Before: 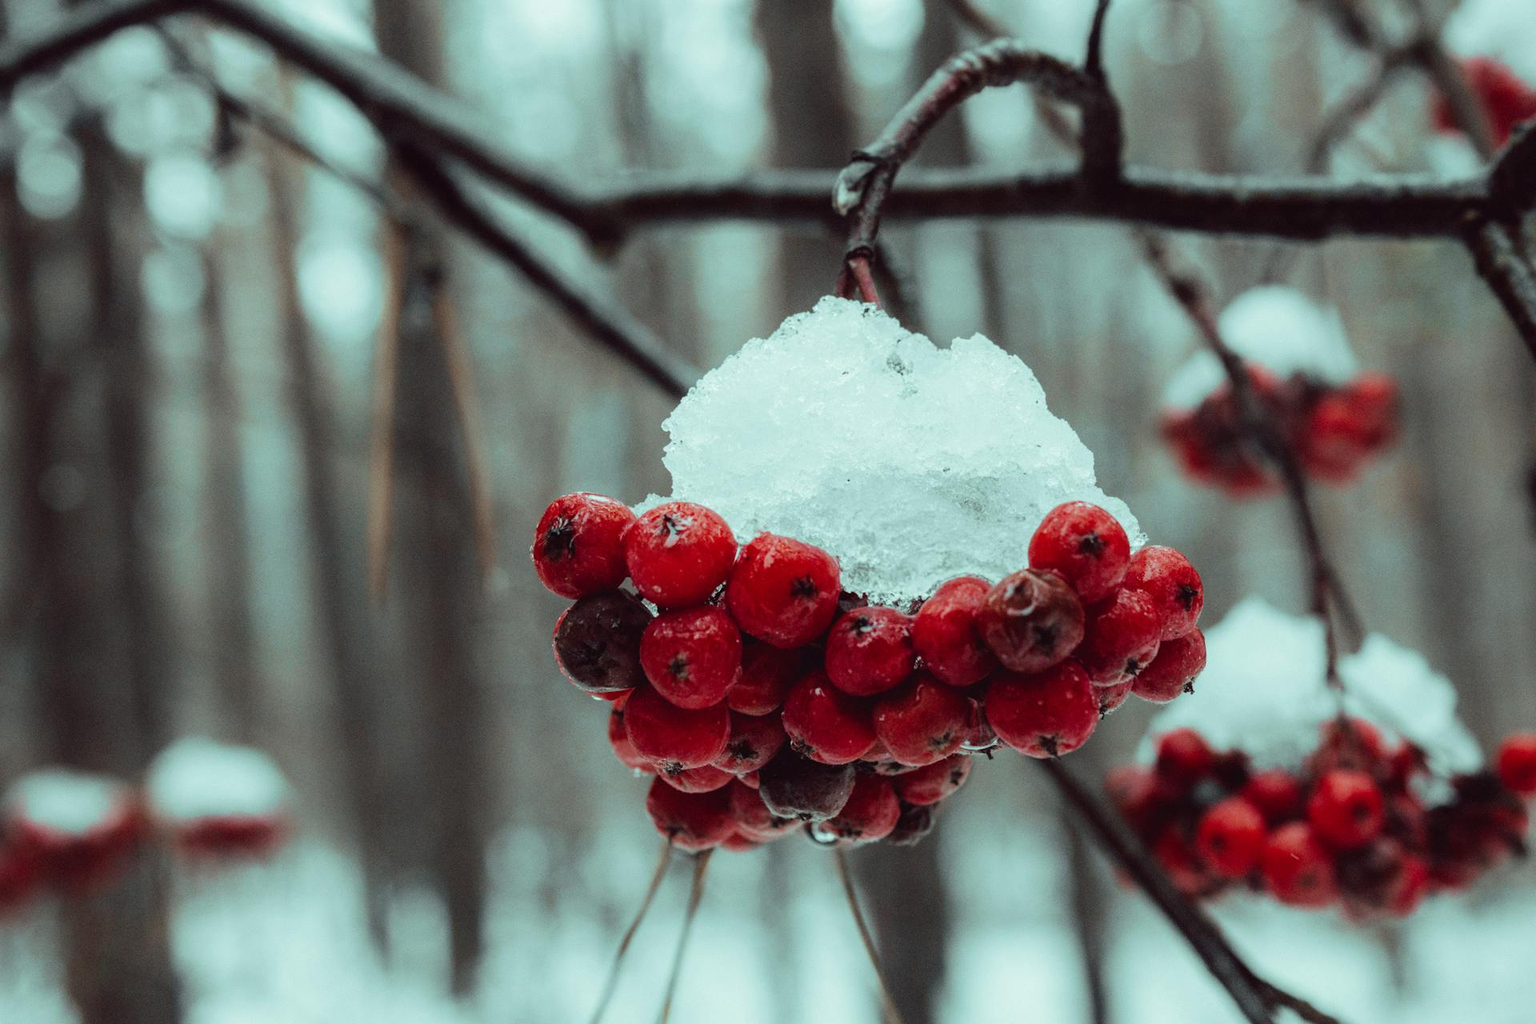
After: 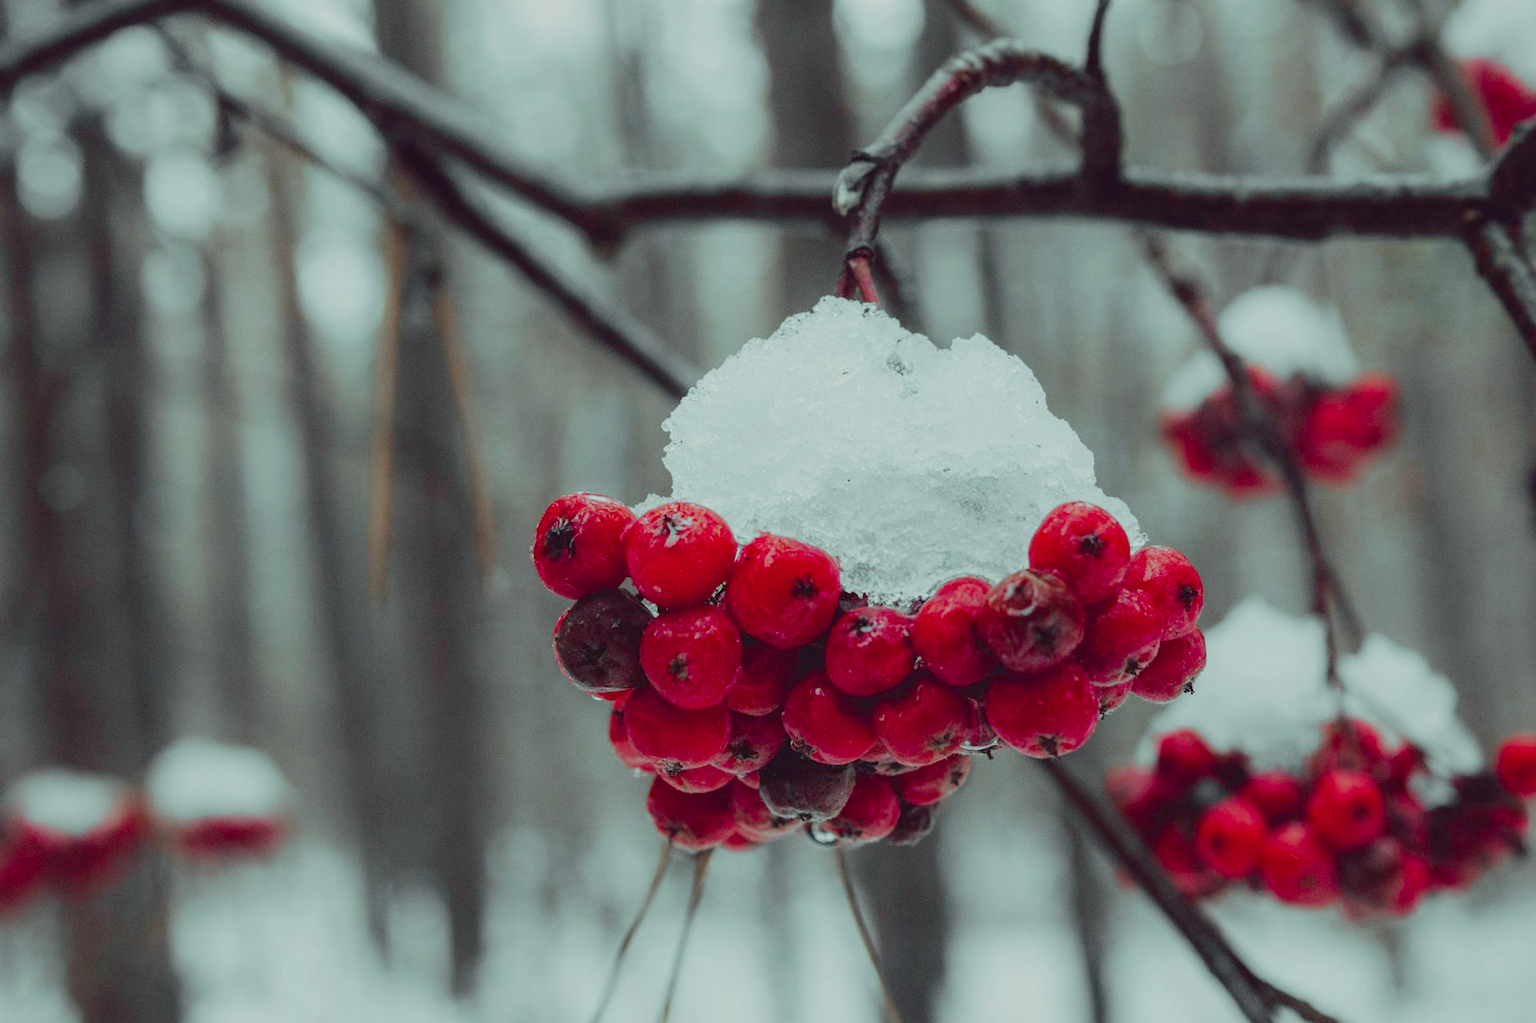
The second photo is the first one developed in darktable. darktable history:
crop: bottom 0.054%
color zones: curves: ch0 [(0, 0.48) (0.209, 0.398) (0.305, 0.332) (0.429, 0.493) (0.571, 0.5) (0.714, 0.5) (0.857, 0.5) (1, 0.48)]; ch1 [(0, 0.633) (0.143, 0.586) (0.286, 0.489) (0.429, 0.448) (0.571, 0.31) (0.714, 0.335) (0.857, 0.492) (1, 0.633)]; ch2 [(0, 0.448) (0.143, 0.498) (0.286, 0.5) (0.429, 0.5) (0.571, 0.5) (0.714, 0.5) (0.857, 0.5) (1, 0.448)]
color balance rgb: shadows lift › chroma 3.081%, shadows lift › hue 243.48°, perceptual saturation grading › global saturation -1.682%, perceptual saturation grading › highlights -7.39%, perceptual saturation grading › mid-tones 8.362%, perceptual saturation grading › shadows 5.034%, hue shift -1.22°, contrast -20.821%
